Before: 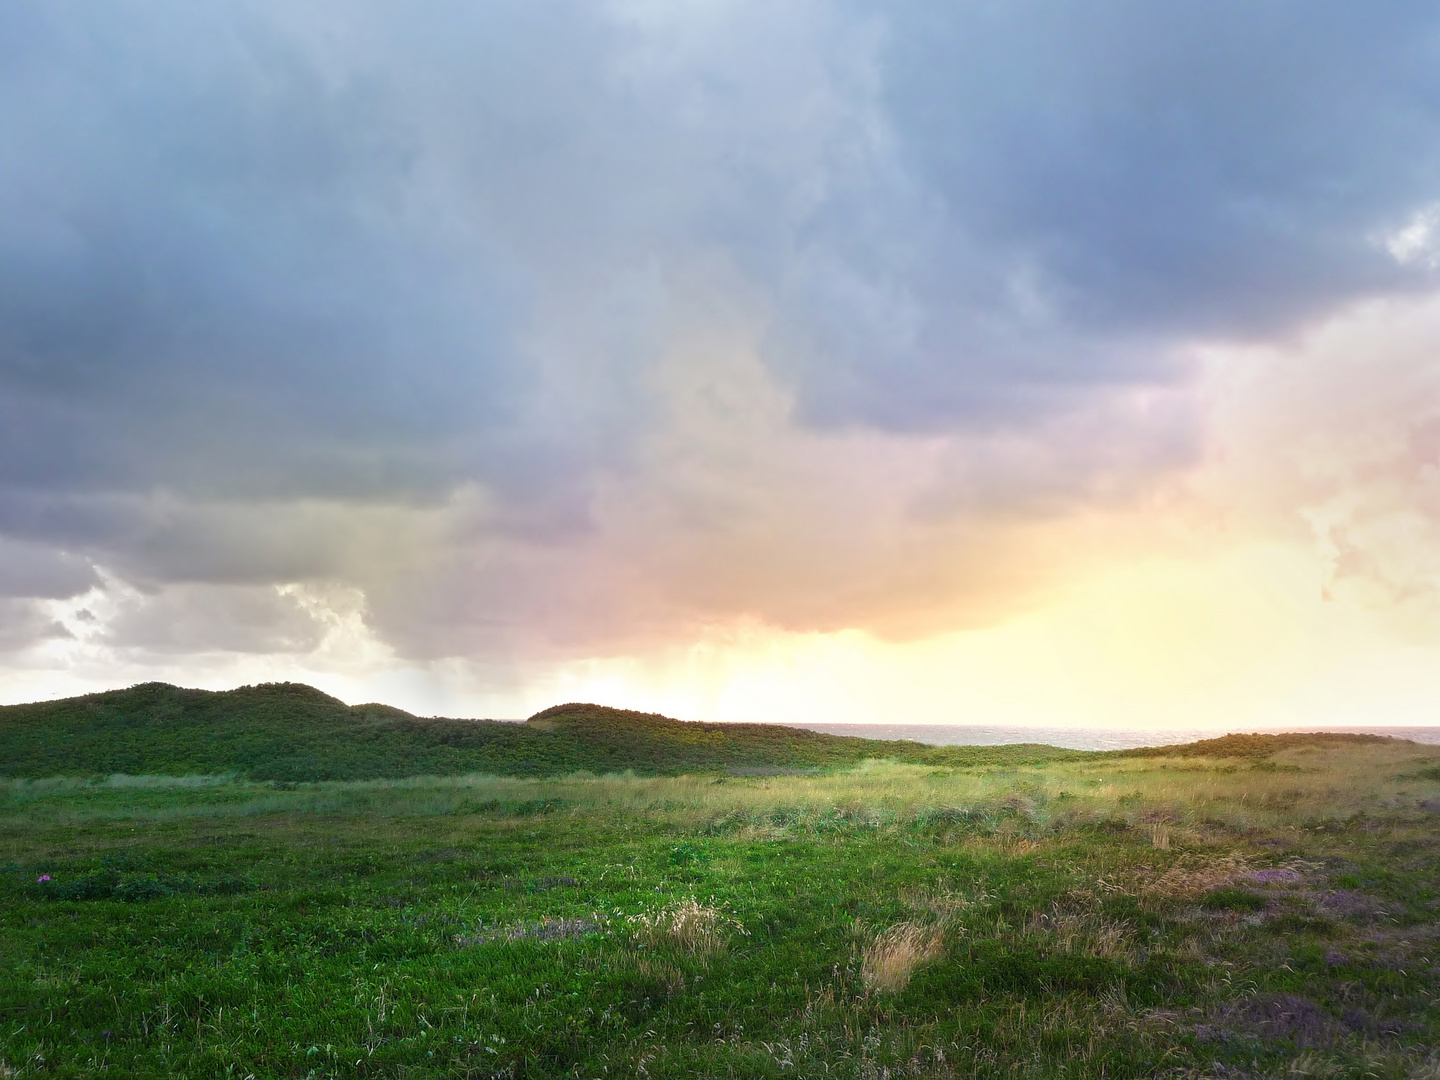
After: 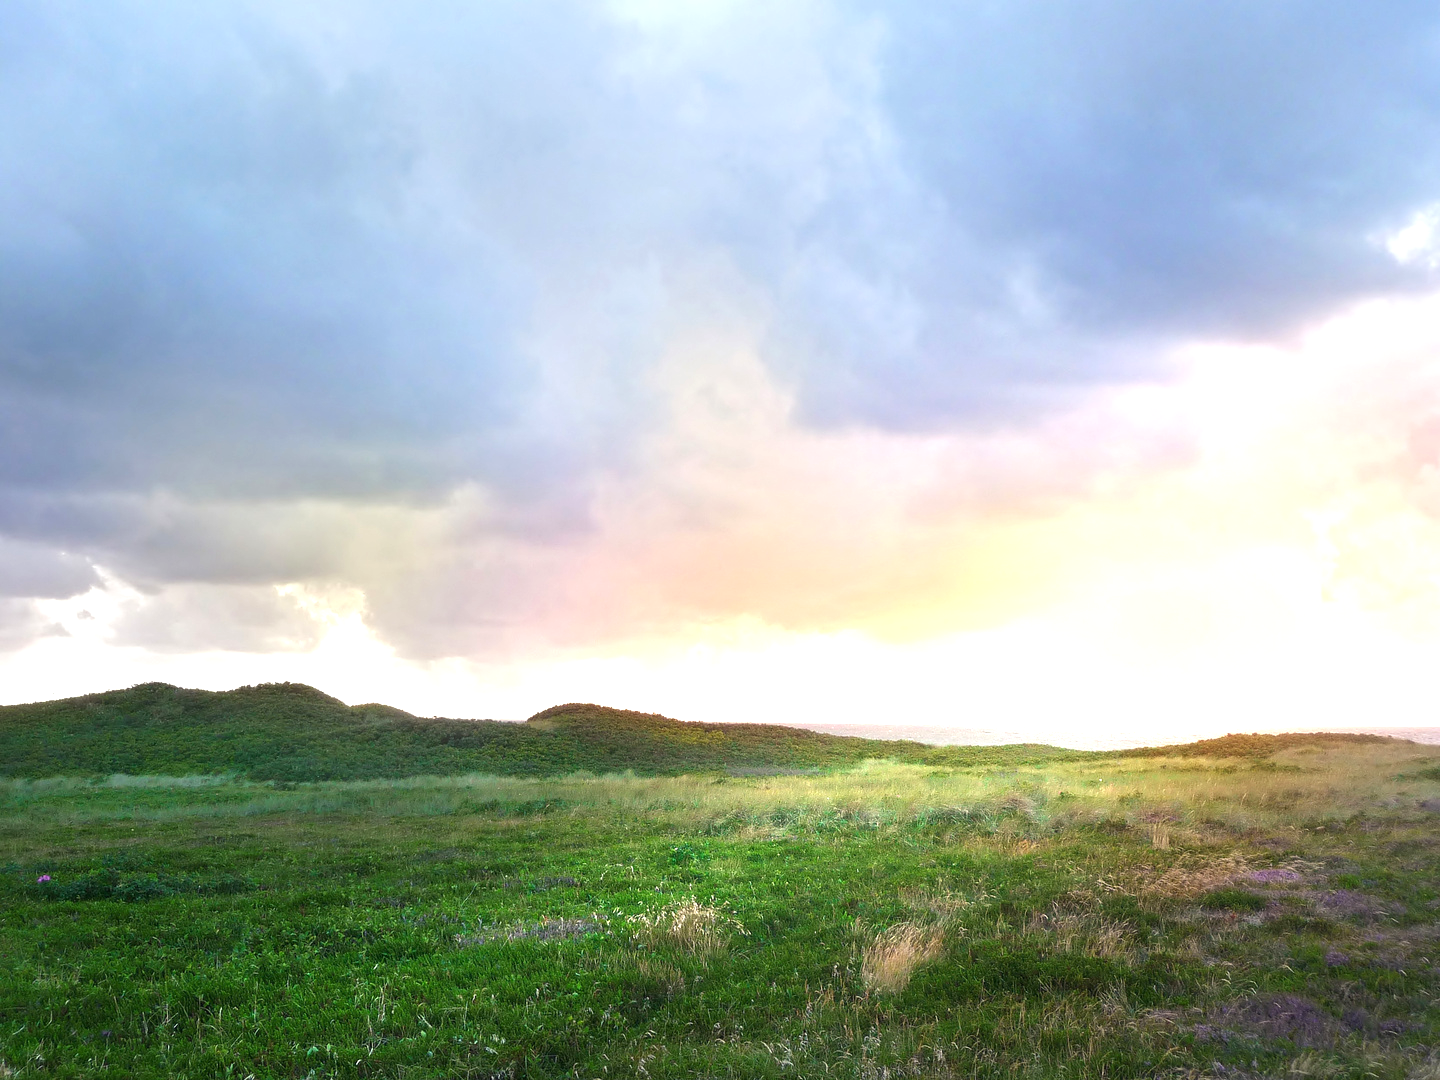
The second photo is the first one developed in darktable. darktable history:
exposure: exposure 0.654 EV, compensate exposure bias true, compensate highlight preservation false
